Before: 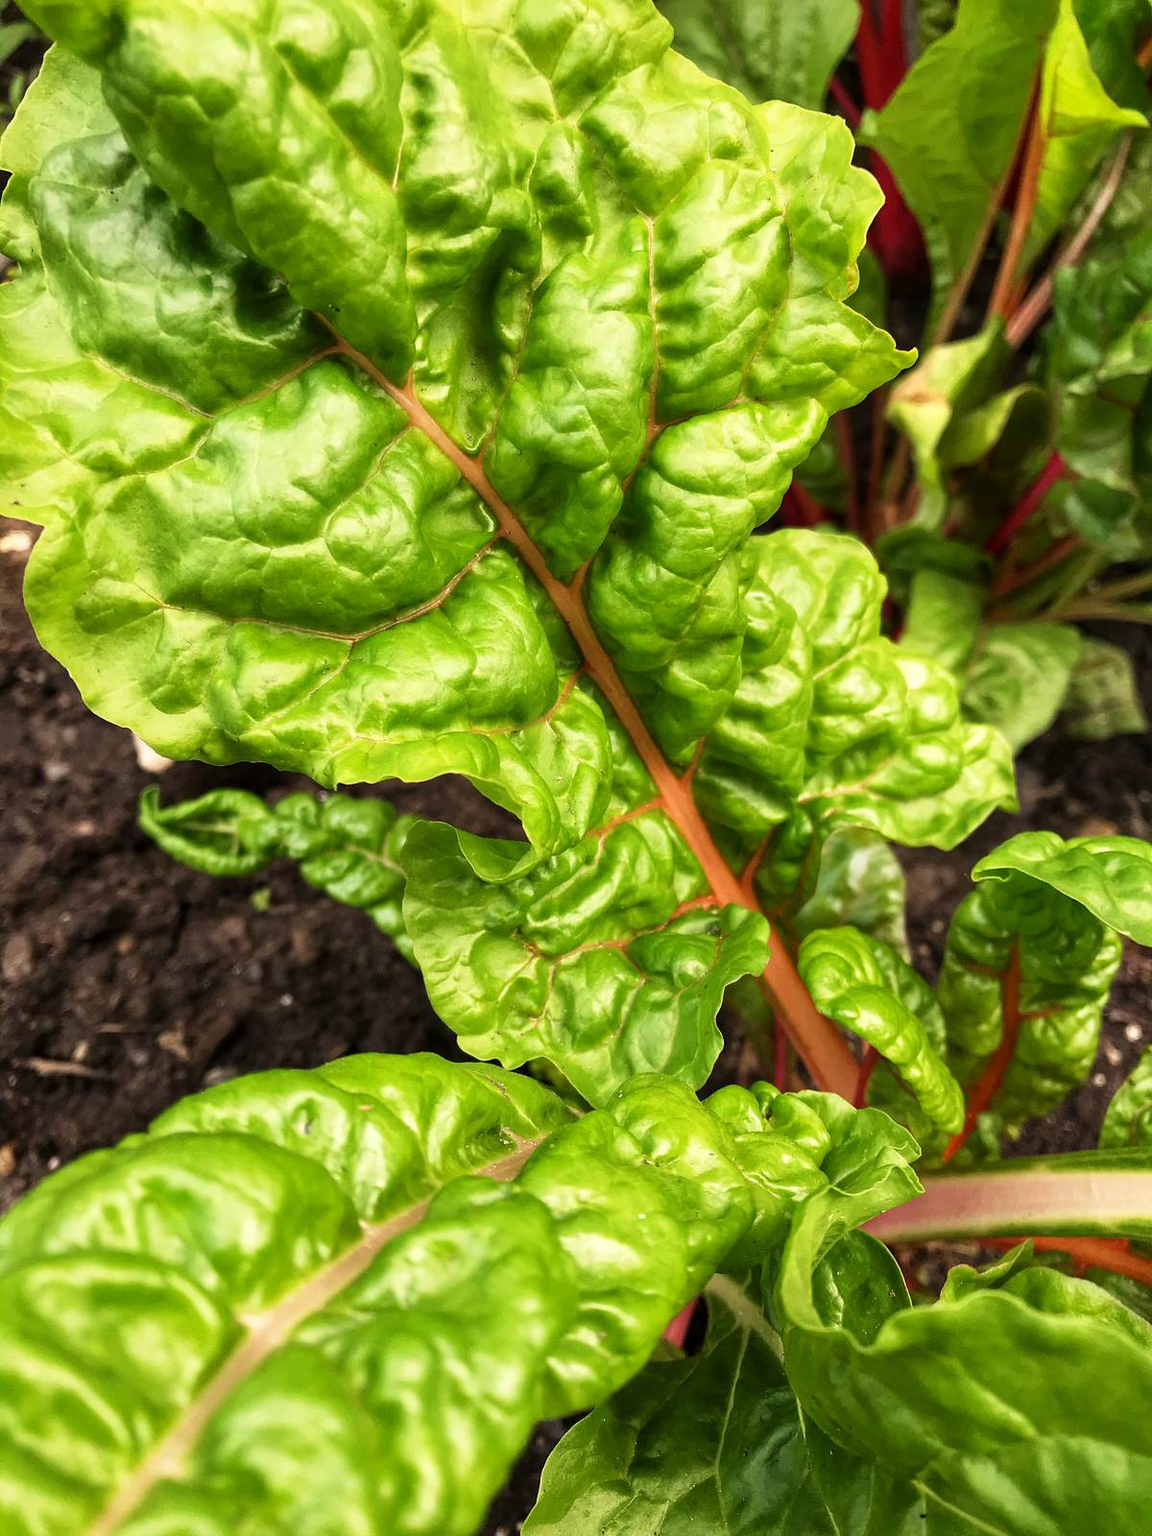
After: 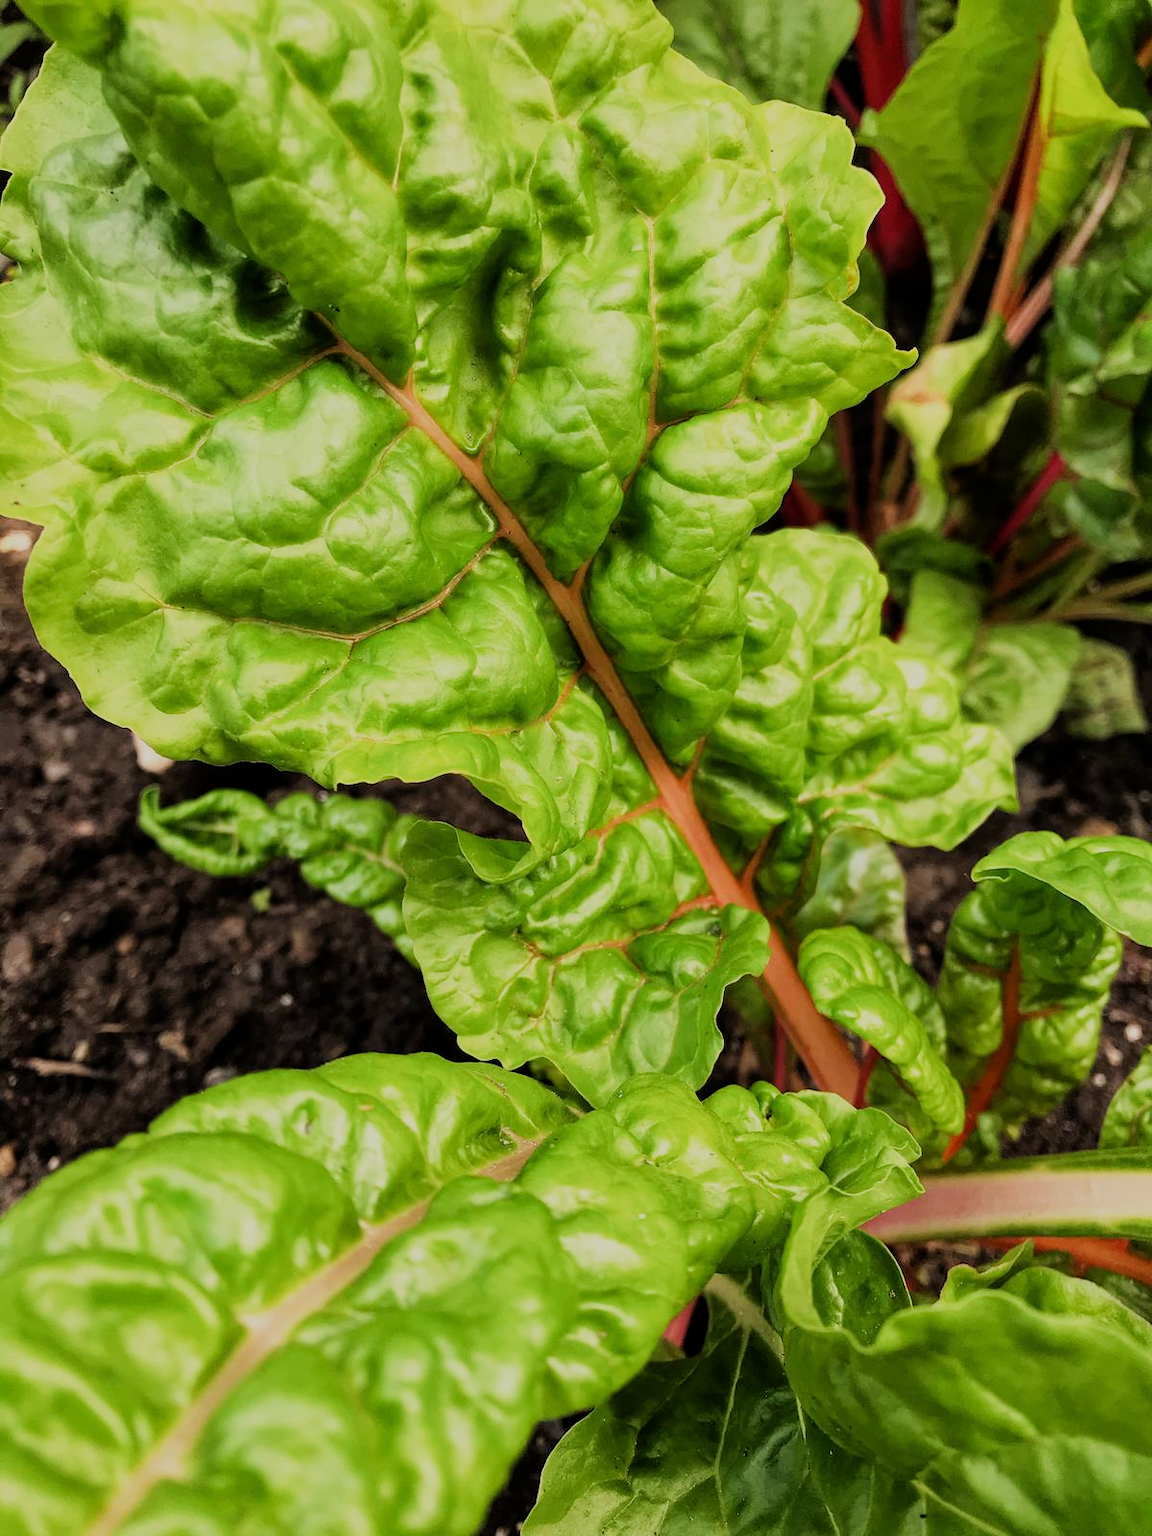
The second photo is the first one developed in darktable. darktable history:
filmic rgb: black relative exposure -7.09 EV, white relative exposure 5.35 EV, threshold 3.06 EV, hardness 3.02, enable highlight reconstruction true
